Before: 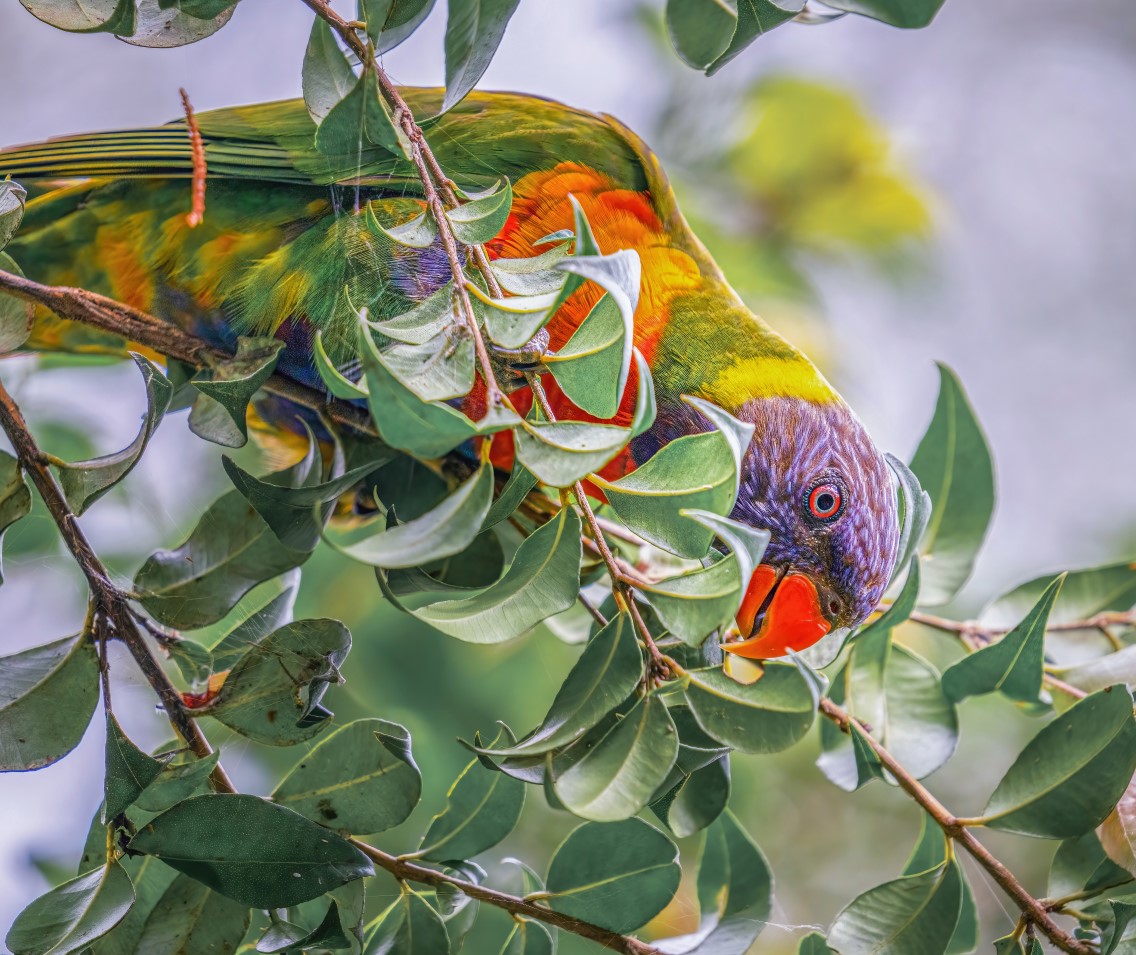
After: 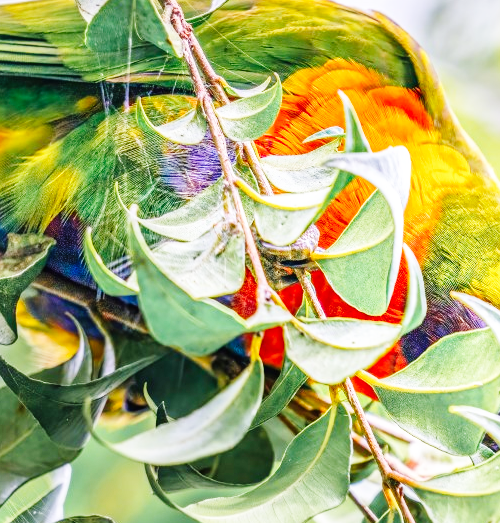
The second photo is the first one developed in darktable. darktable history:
crop: left 20.248%, top 10.86%, right 35.675%, bottom 34.321%
base curve: curves: ch0 [(0, 0.003) (0.001, 0.002) (0.006, 0.004) (0.02, 0.022) (0.048, 0.086) (0.094, 0.234) (0.162, 0.431) (0.258, 0.629) (0.385, 0.8) (0.548, 0.918) (0.751, 0.988) (1, 1)], preserve colors none
